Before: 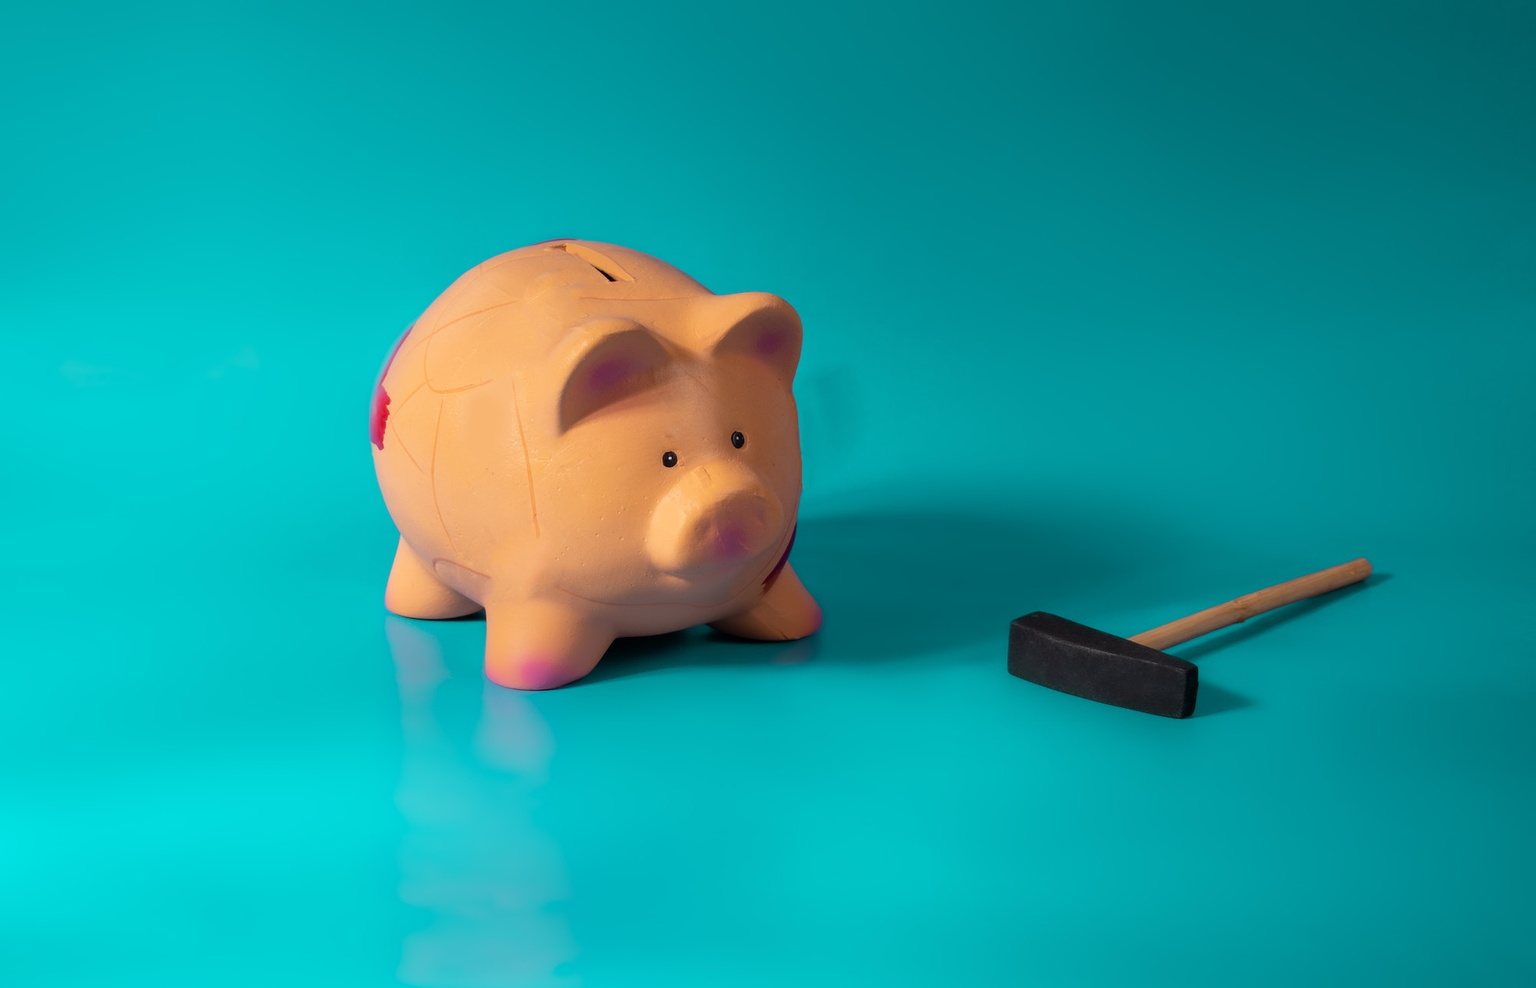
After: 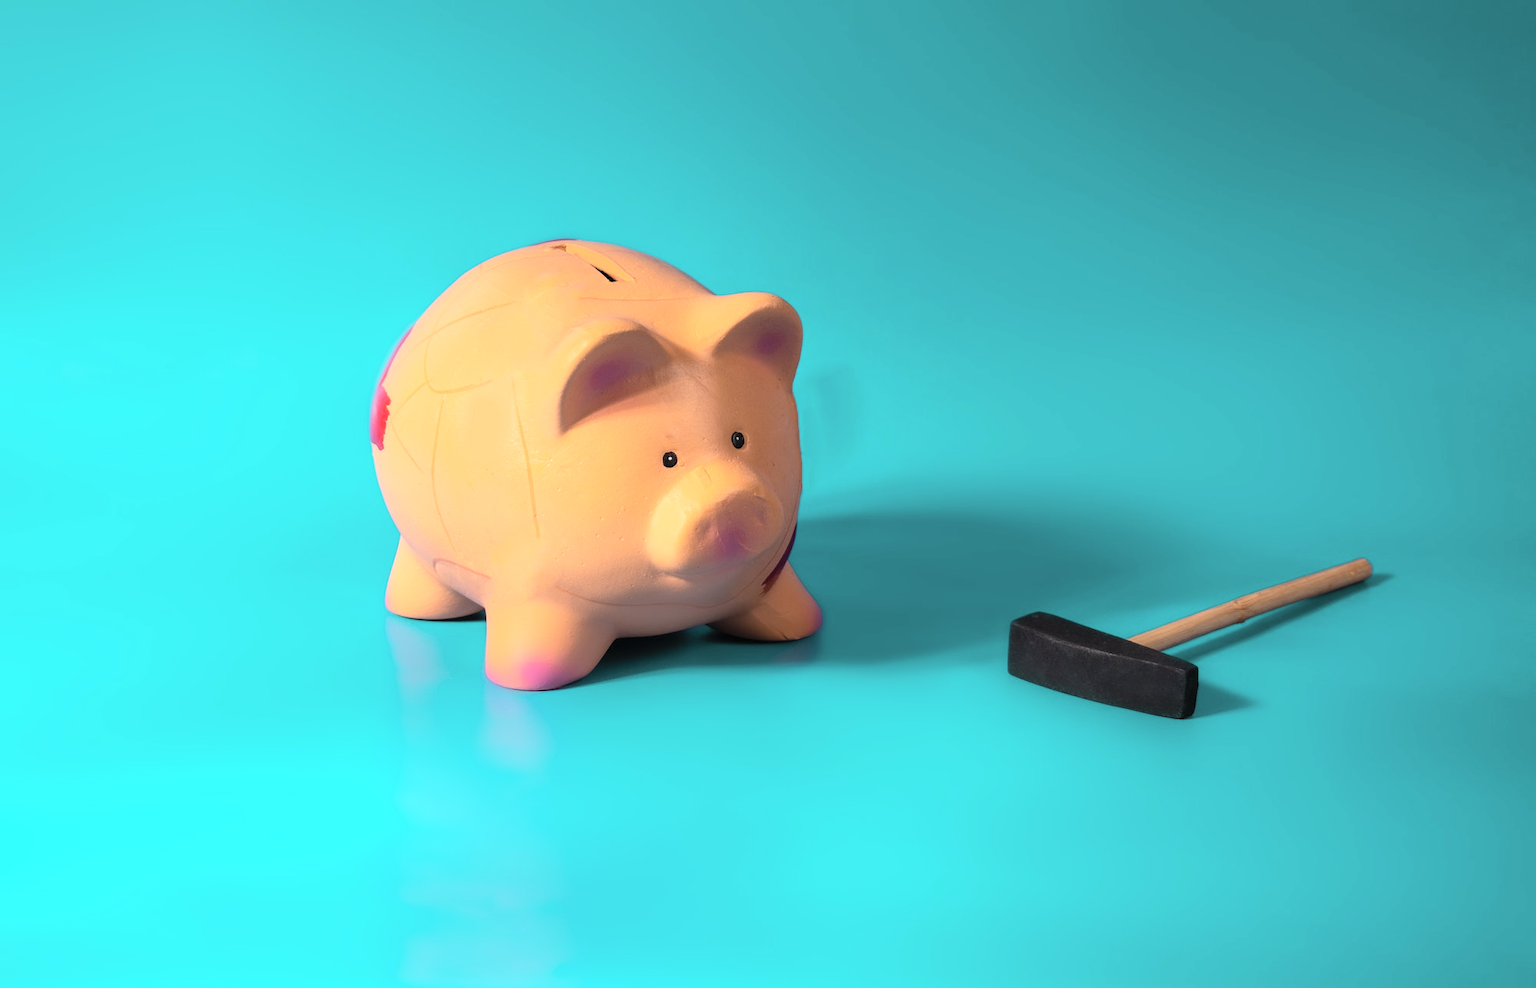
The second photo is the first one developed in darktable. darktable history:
contrast brightness saturation: contrast 0.14, brightness 0.21
tone equalizer: -8 EV -0.417 EV, -7 EV -0.389 EV, -6 EV -0.333 EV, -5 EV -0.222 EV, -3 EV 0.222 EV, -2 EV 0.333 EV, -1 EV 0.389 EV, +0 EV 0.417 EV, edges refinement/feathering 500, mask exposure compensation -1.57 EV, preserve details no
